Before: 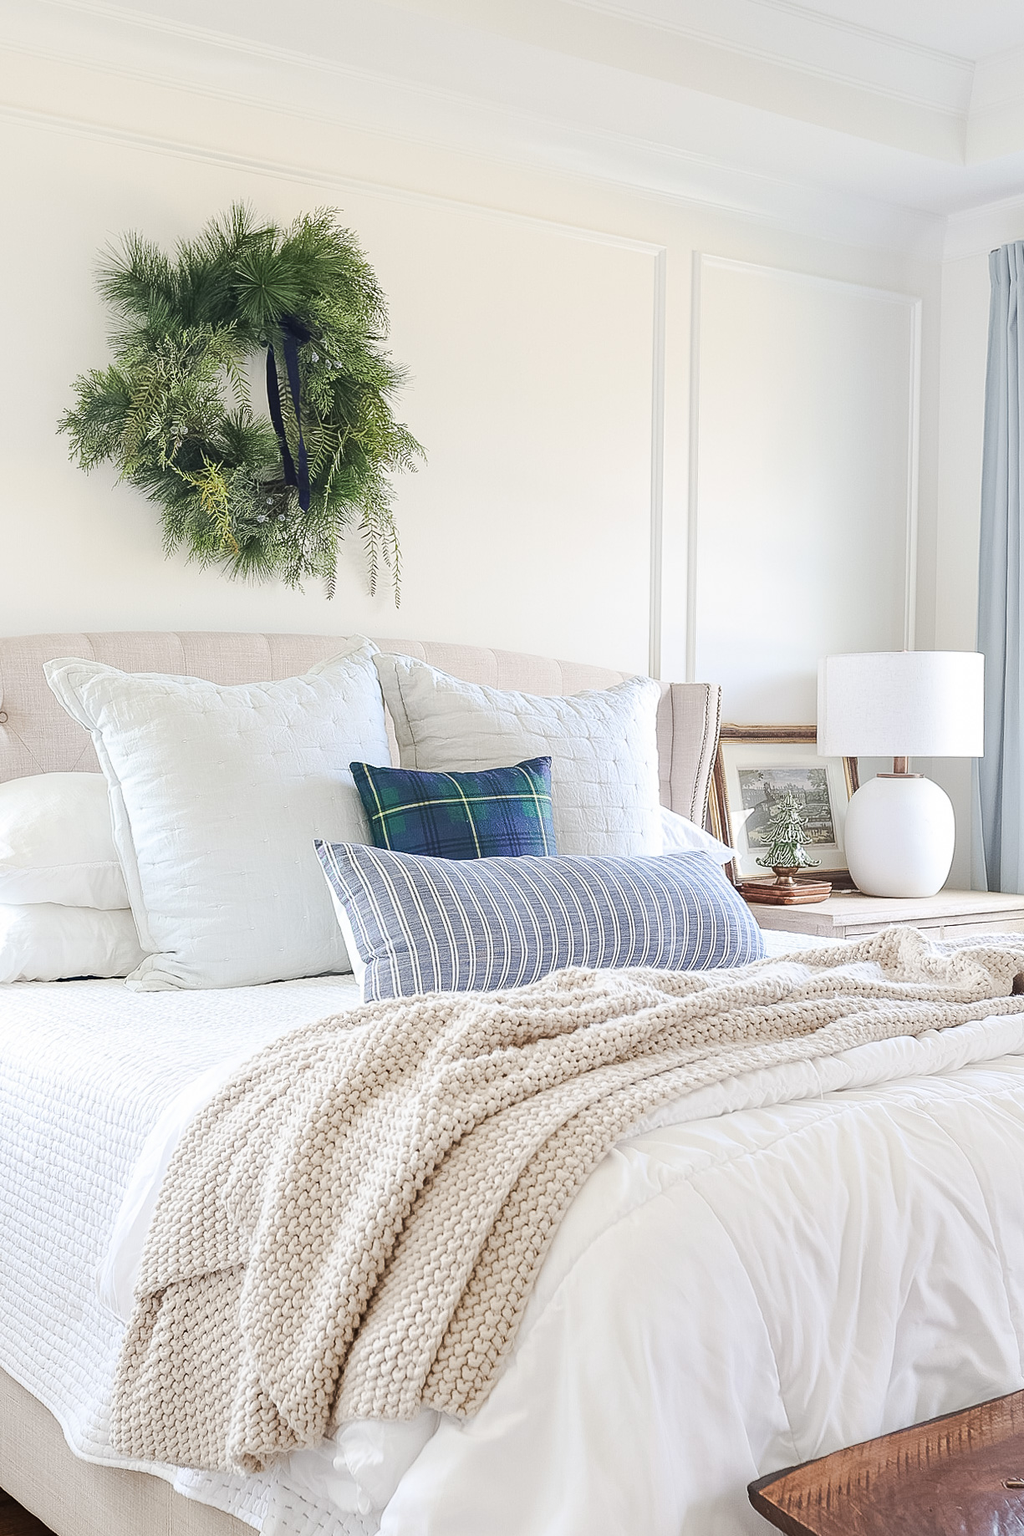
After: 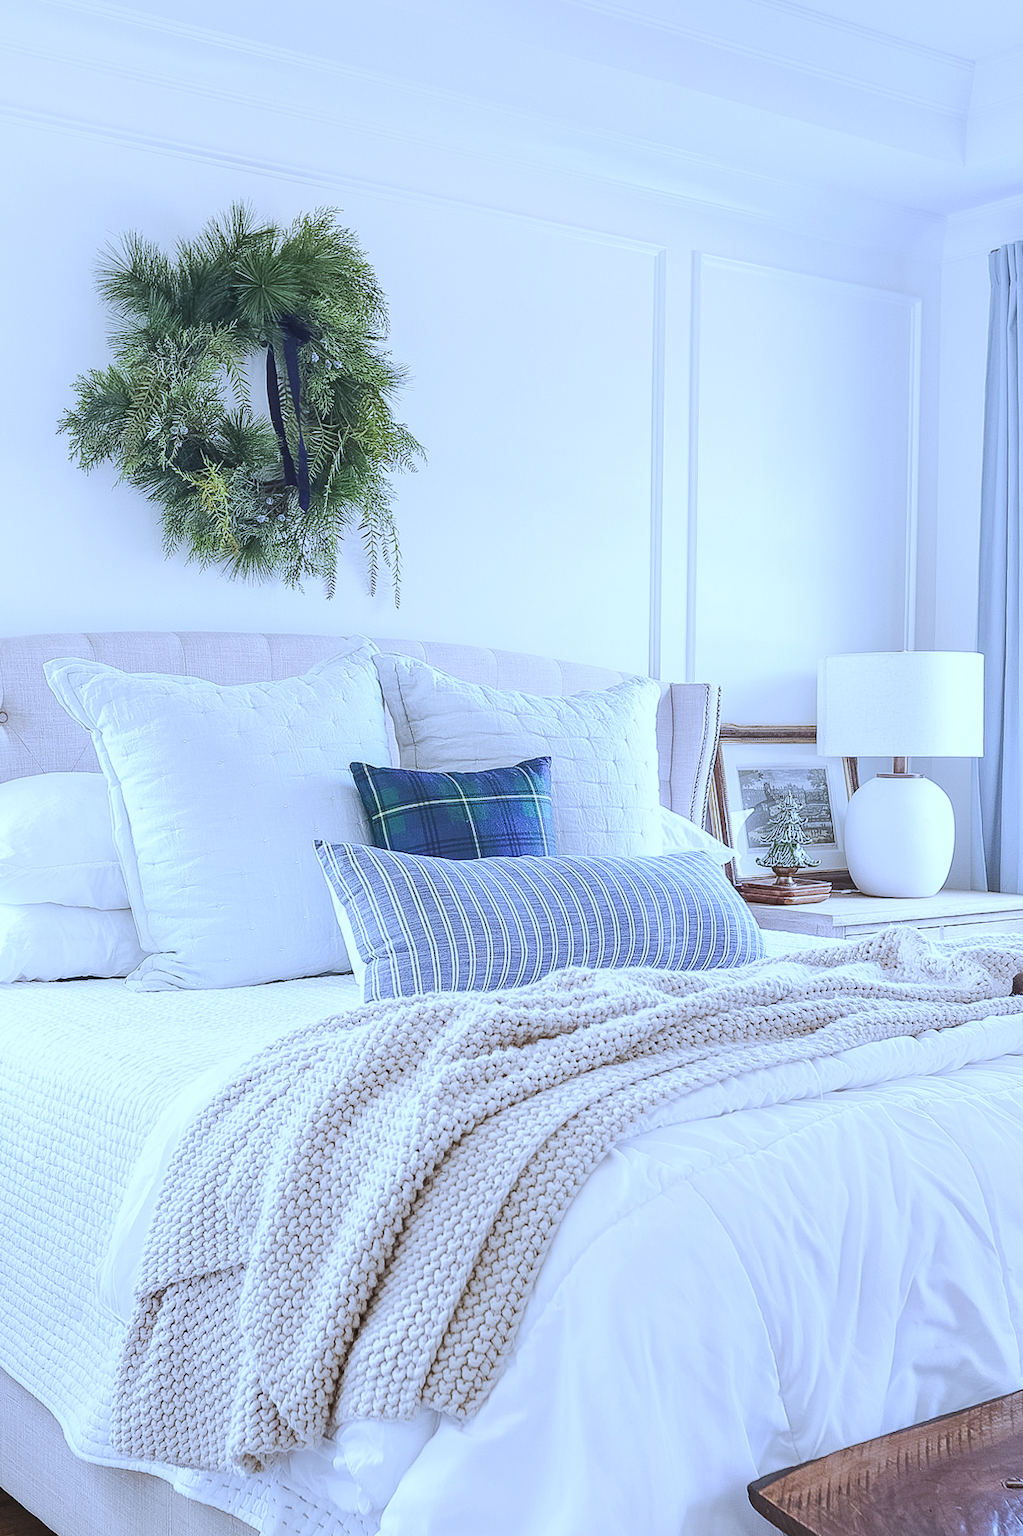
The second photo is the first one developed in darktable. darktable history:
local contrast: detail 110%
white balance: red 0.871, blue 1.249
